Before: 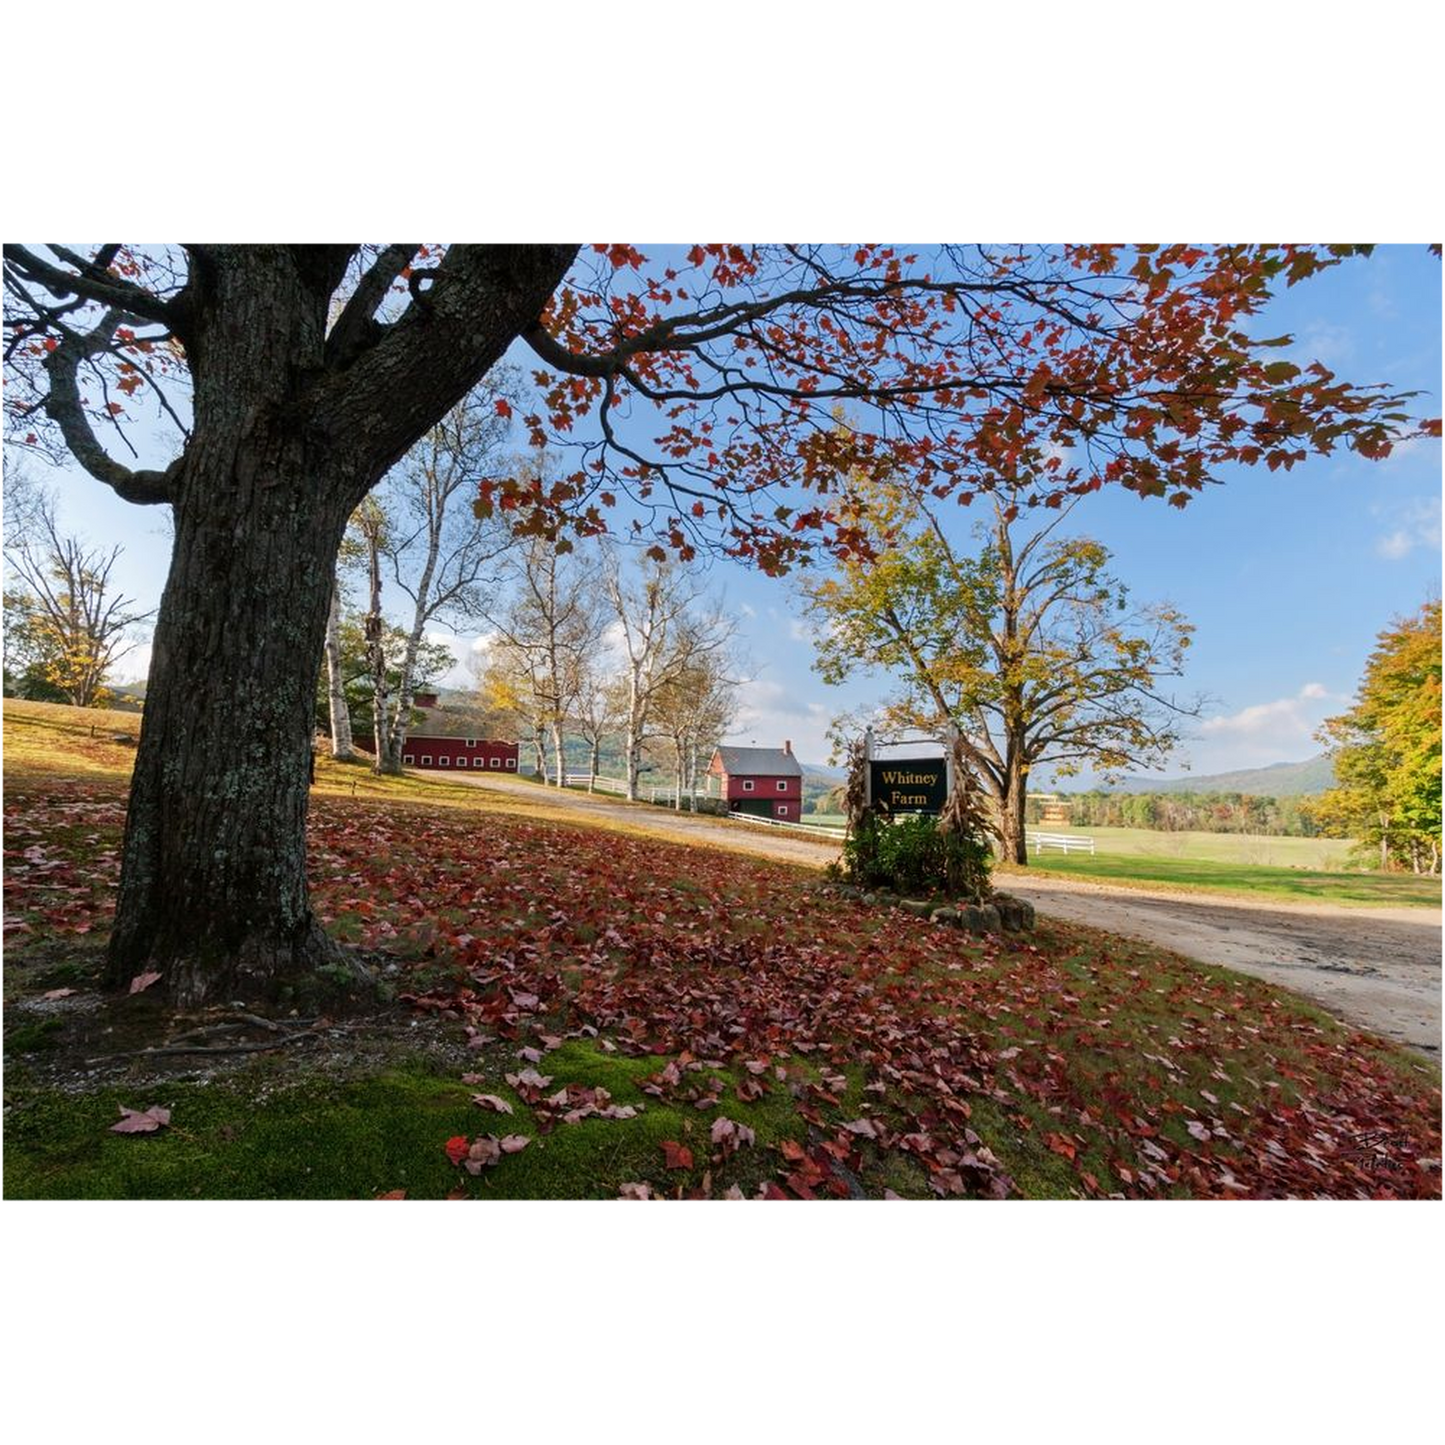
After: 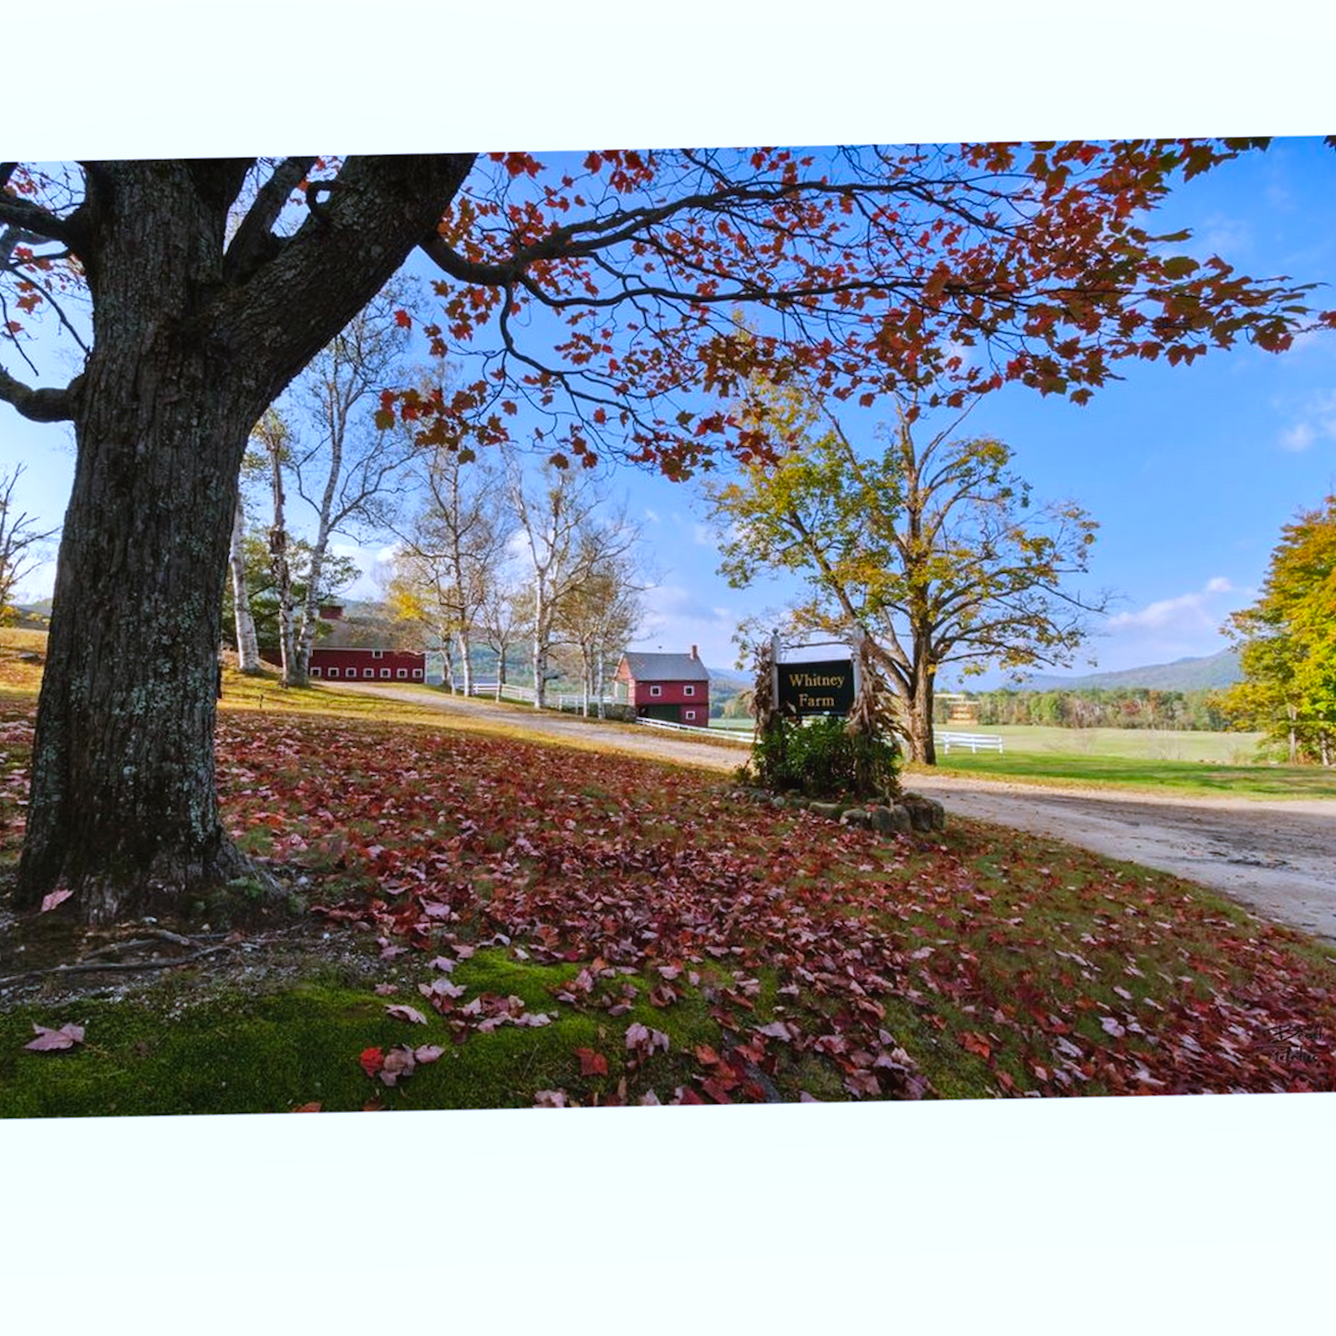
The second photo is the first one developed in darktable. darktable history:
rotate and perspective: rotation 0.8°, automatic cropping off
white balance: red 0.948, green 1.02, blue 1.176
crop and rotate: angle 1.96°, left 5.673%, top 5.673%
color balance rgb: shadows lift › chroma 2%, shadows lift › hue 50°, power › hue 60°, highlights gain › chroma 1%, highlights gain › hue 60°, global offset › luminance 0.25%, global vibrance 30%
shadows and highlights: soften with gaussian
